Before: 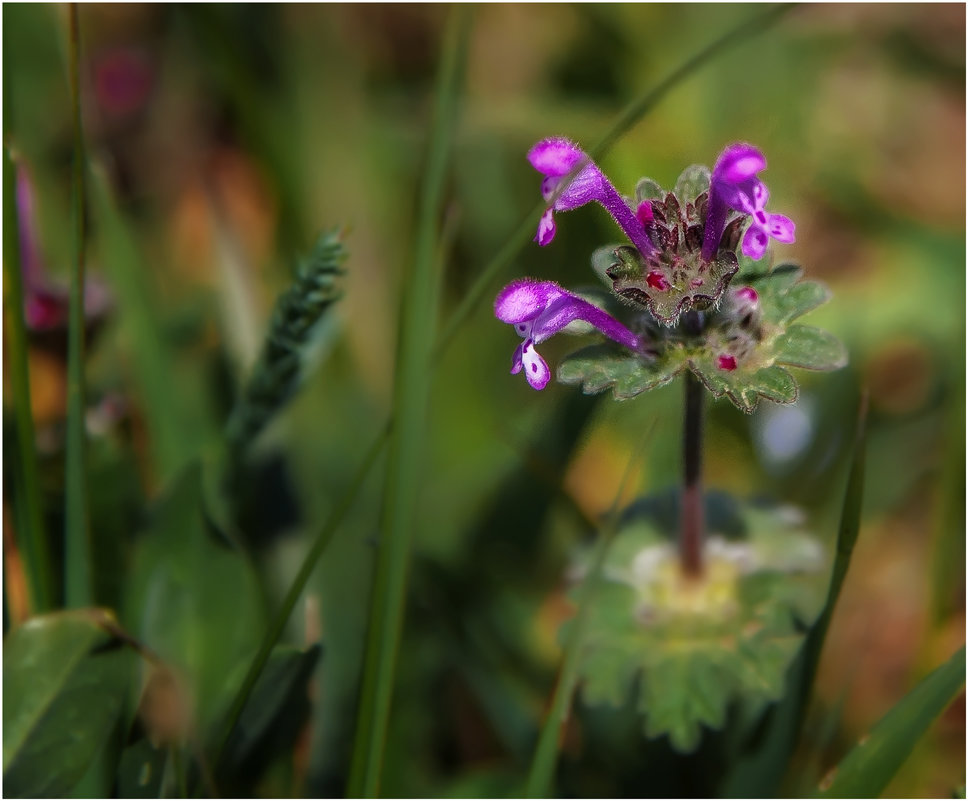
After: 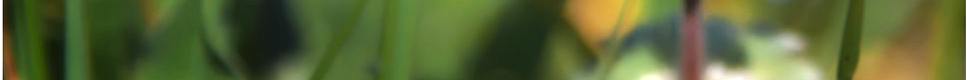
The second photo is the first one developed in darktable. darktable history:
crop and rotate: top 59.084%, bottom 30.916%
exposure: black level correction 0, exposure 1.2 EV, compensate exposure bias true, compensate highlight preservation false
